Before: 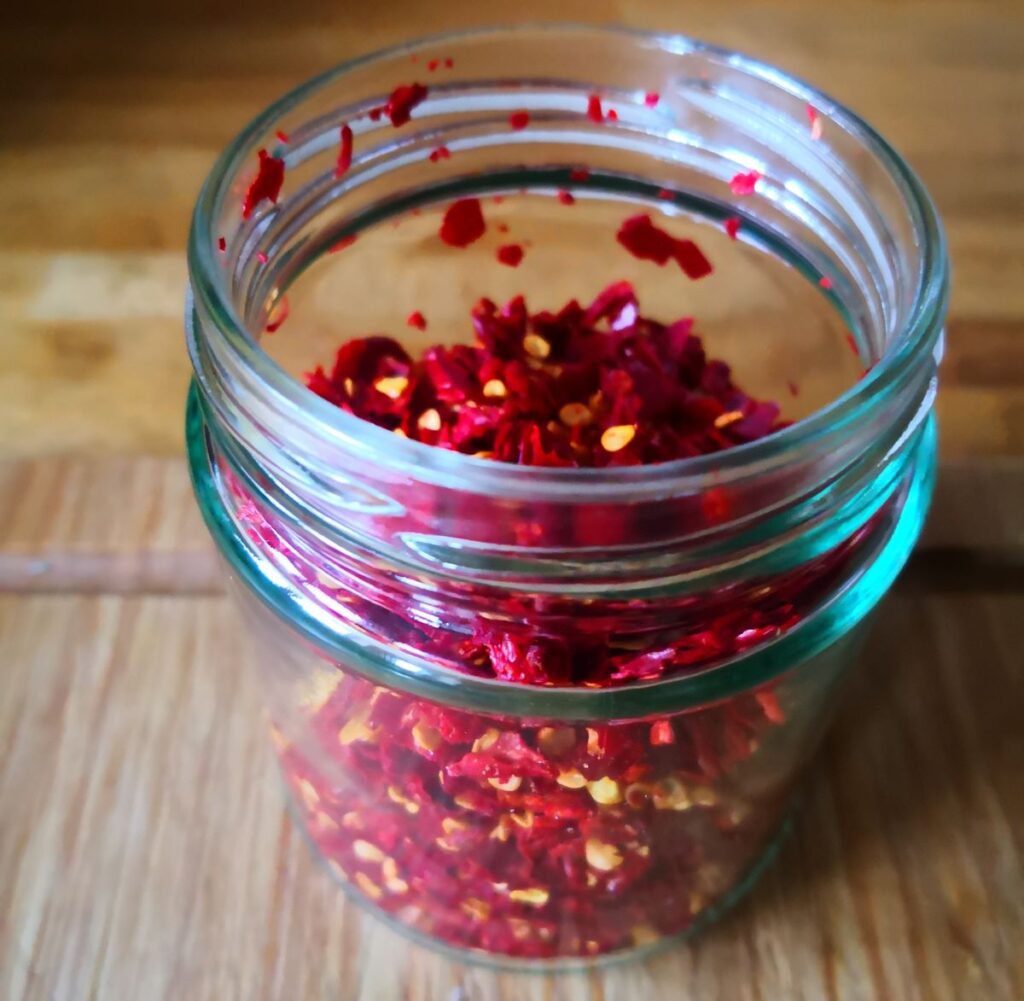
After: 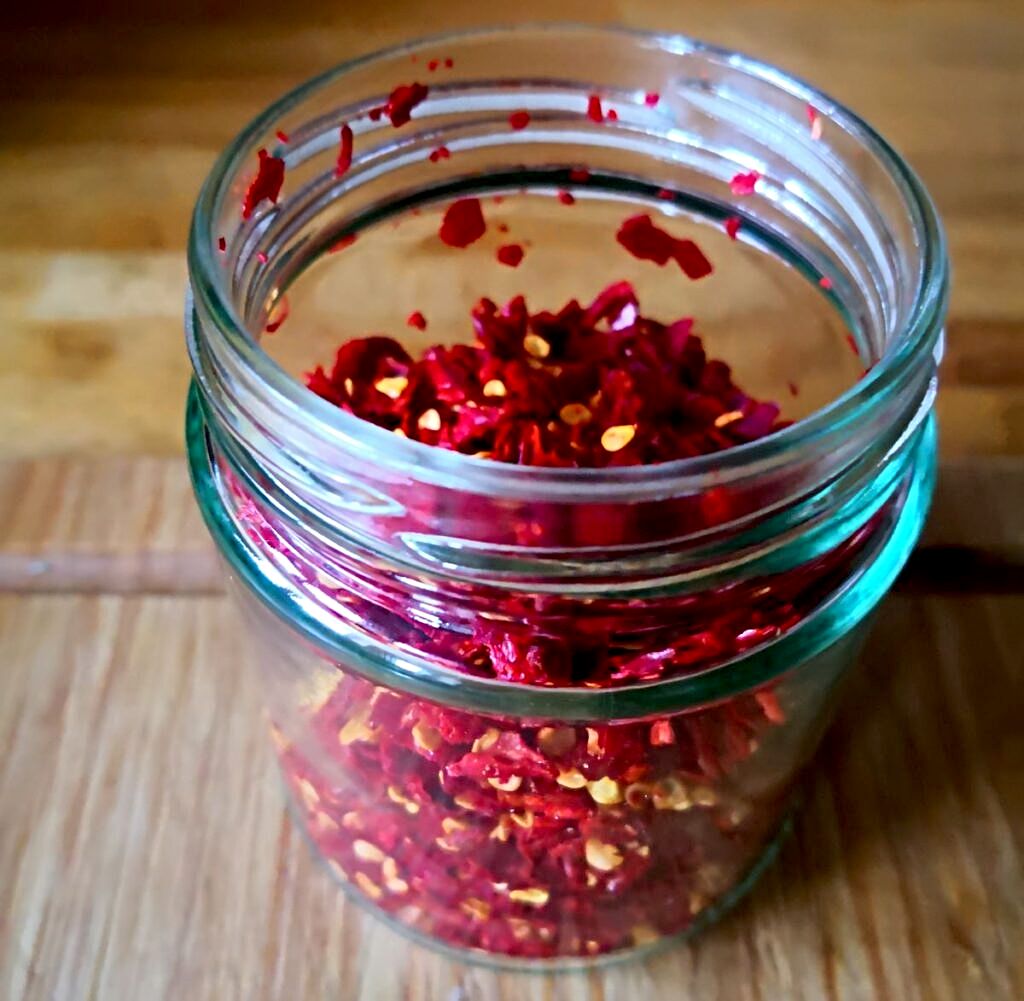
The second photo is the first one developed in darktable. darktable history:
exposure: black level correction 0.009, compensate highlight preservation false
sharpen: radius 4.913
